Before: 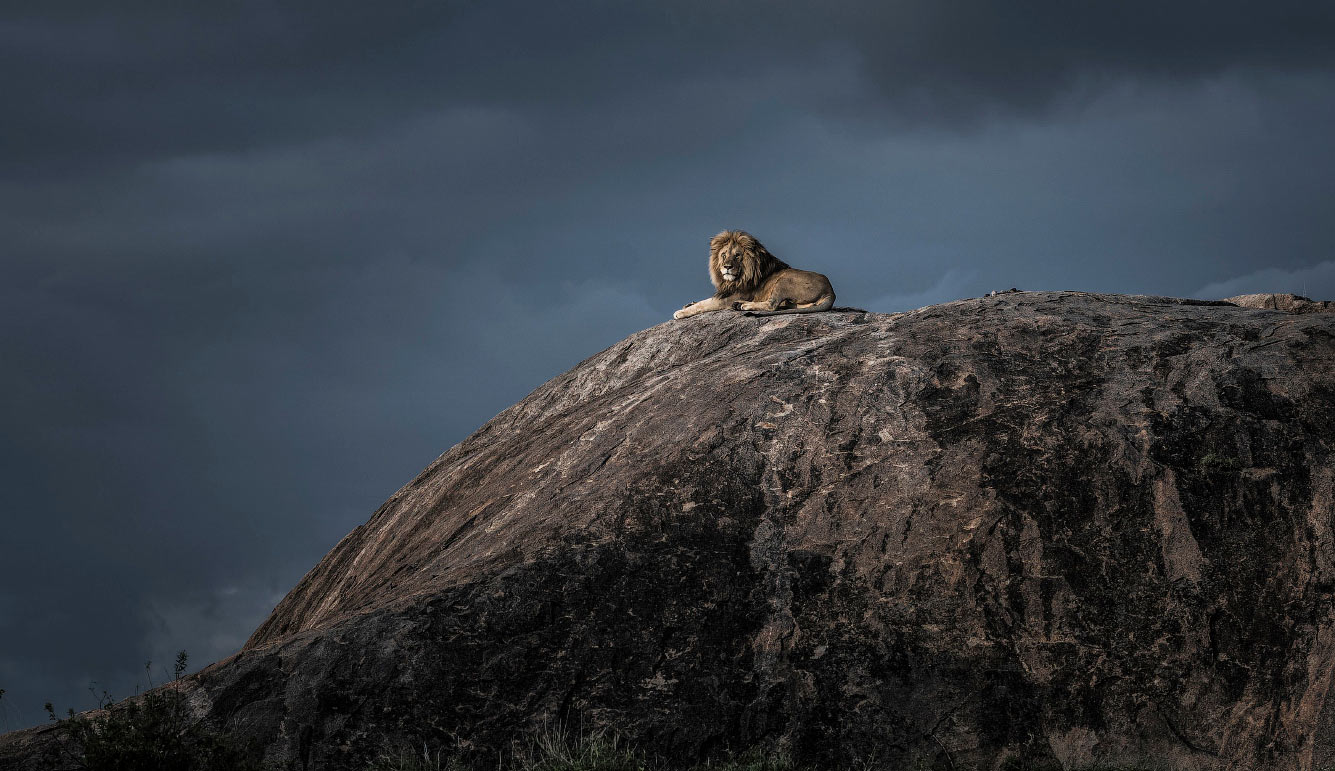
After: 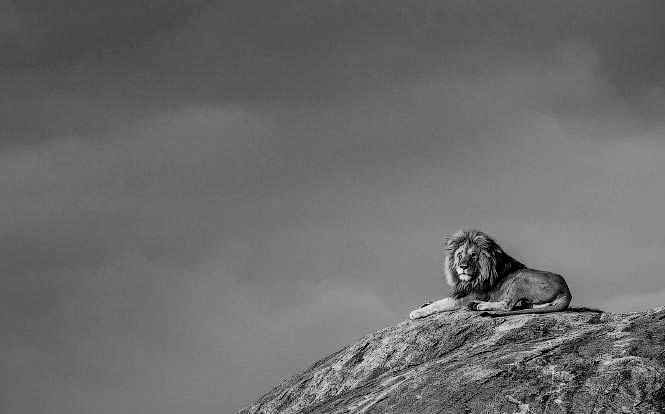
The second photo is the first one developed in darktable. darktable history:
local contrast: mode bilateral grid, contrast 20, coarseness 51, detail 119%, midtone range 0.2
filmic rgb: black relative exposure -7.65 EV, white relative exposure 4.56 EV, hardness 3.61
crop: left 19.782%, right 30.353%, bottom 46.264%
color calibration: output gray [0.22, 0.42, 0.37, 0], illuminant custom, x 0.46, y 0.43, temperature 2634.3 K
